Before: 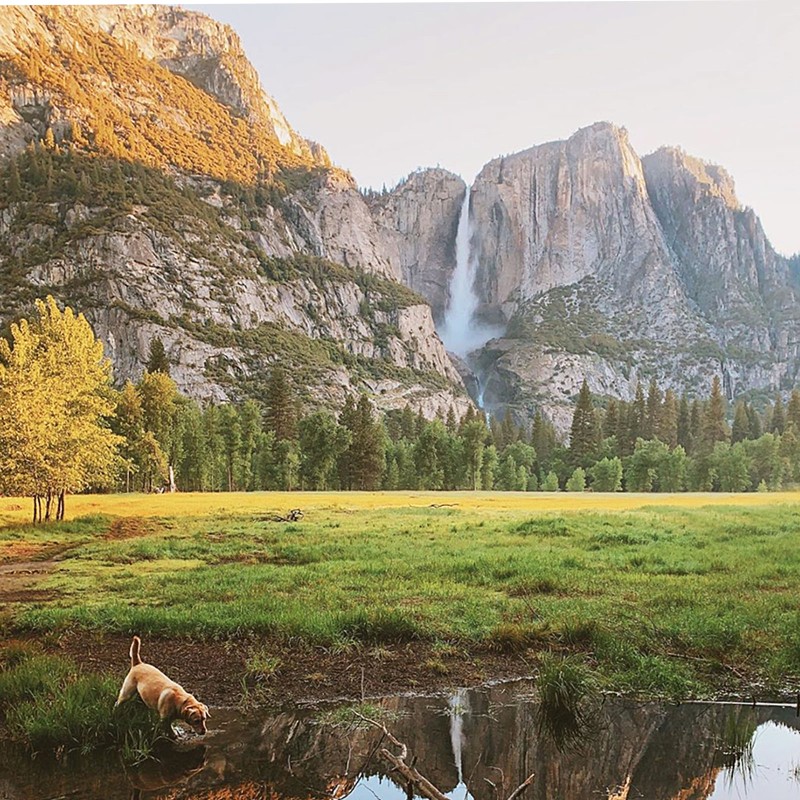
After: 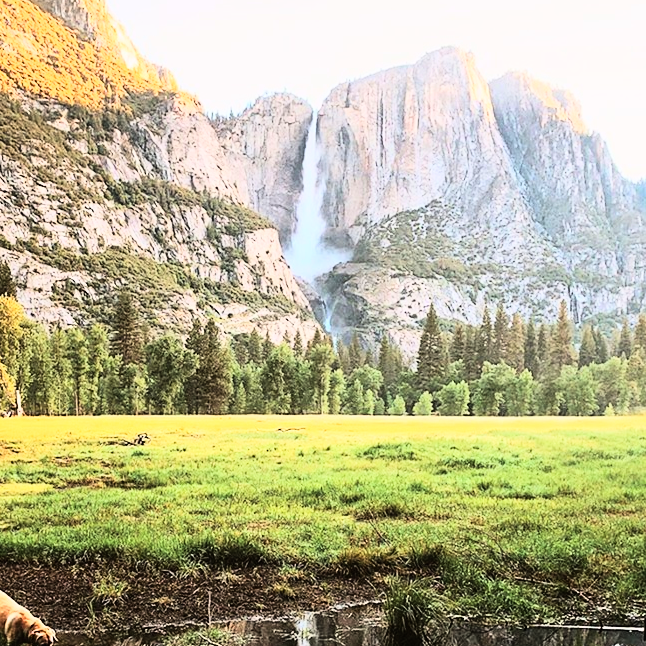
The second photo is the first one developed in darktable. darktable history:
crop: left 19.159%, top 9.58%, bottom 9.58%
exposure: exposure -0.21 EV, compensate highlight preservation false
rgb curve: curves: ch0 [(0, 0) (0.21, 0.15) (0.24, 0.21) (0.5, 0.75) (0.75, 0.96) (0.89, 0.99) (1, 1)]; ch1 [(0, 0.02) (0.21, 0.13) (0.25, 0.2) (0.5, 0.67) (0.75, 0.9) (0.89, 0.97) (1, 1)]; ch2 [(0, 0.02) (0.21, 0.13) (0.25, 0.2) (0.5, 0.67) (0.75, 0.9) (0.89, 0.97) (1, 1)], compensate middle gray true
